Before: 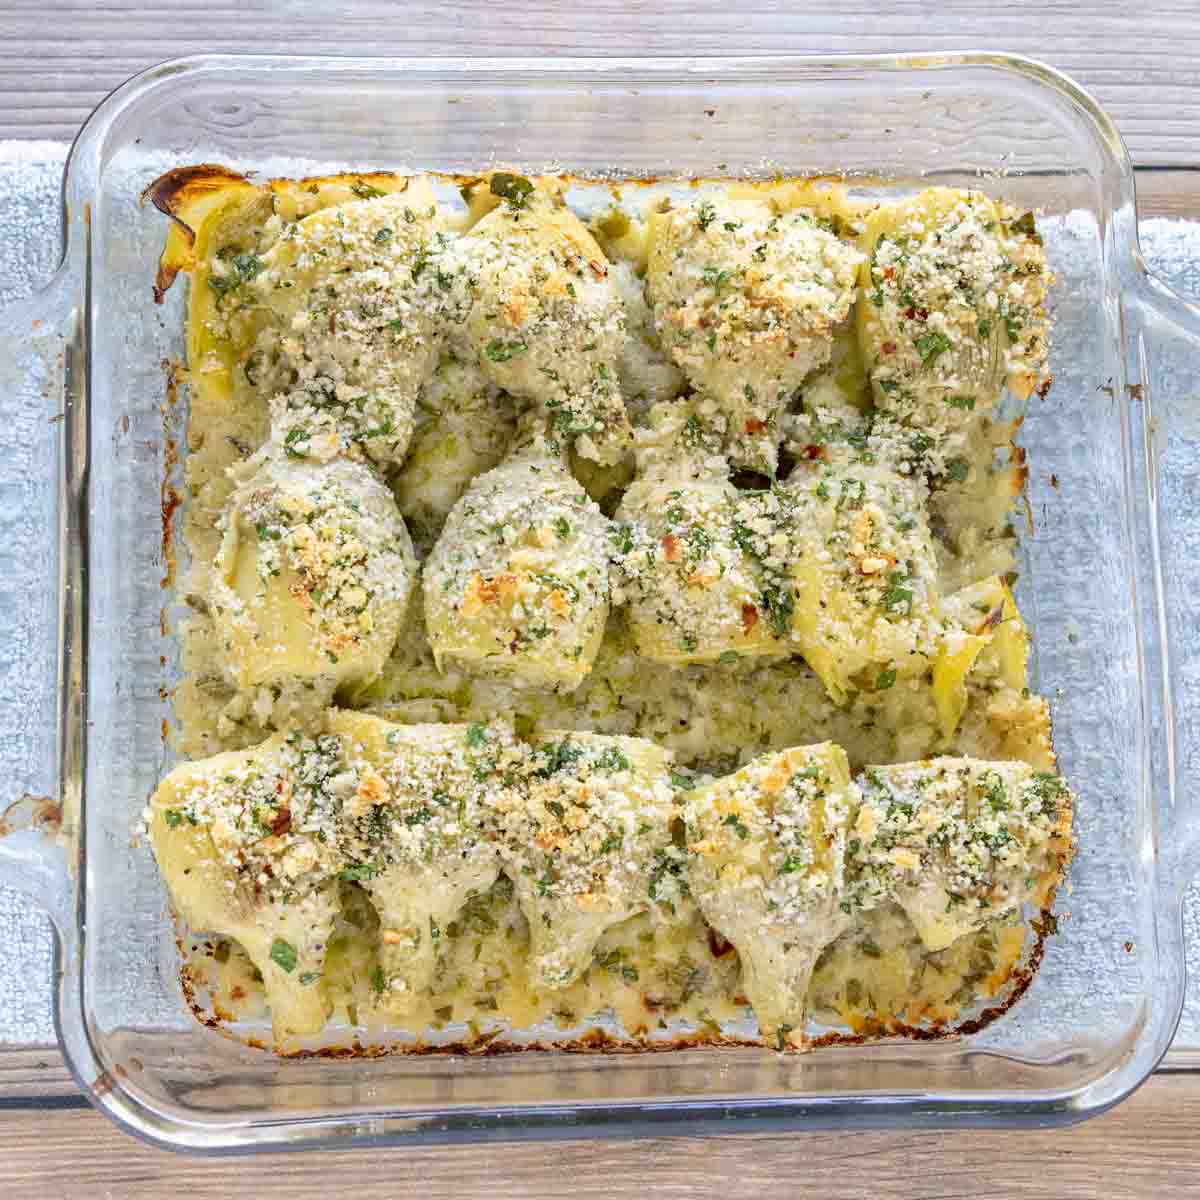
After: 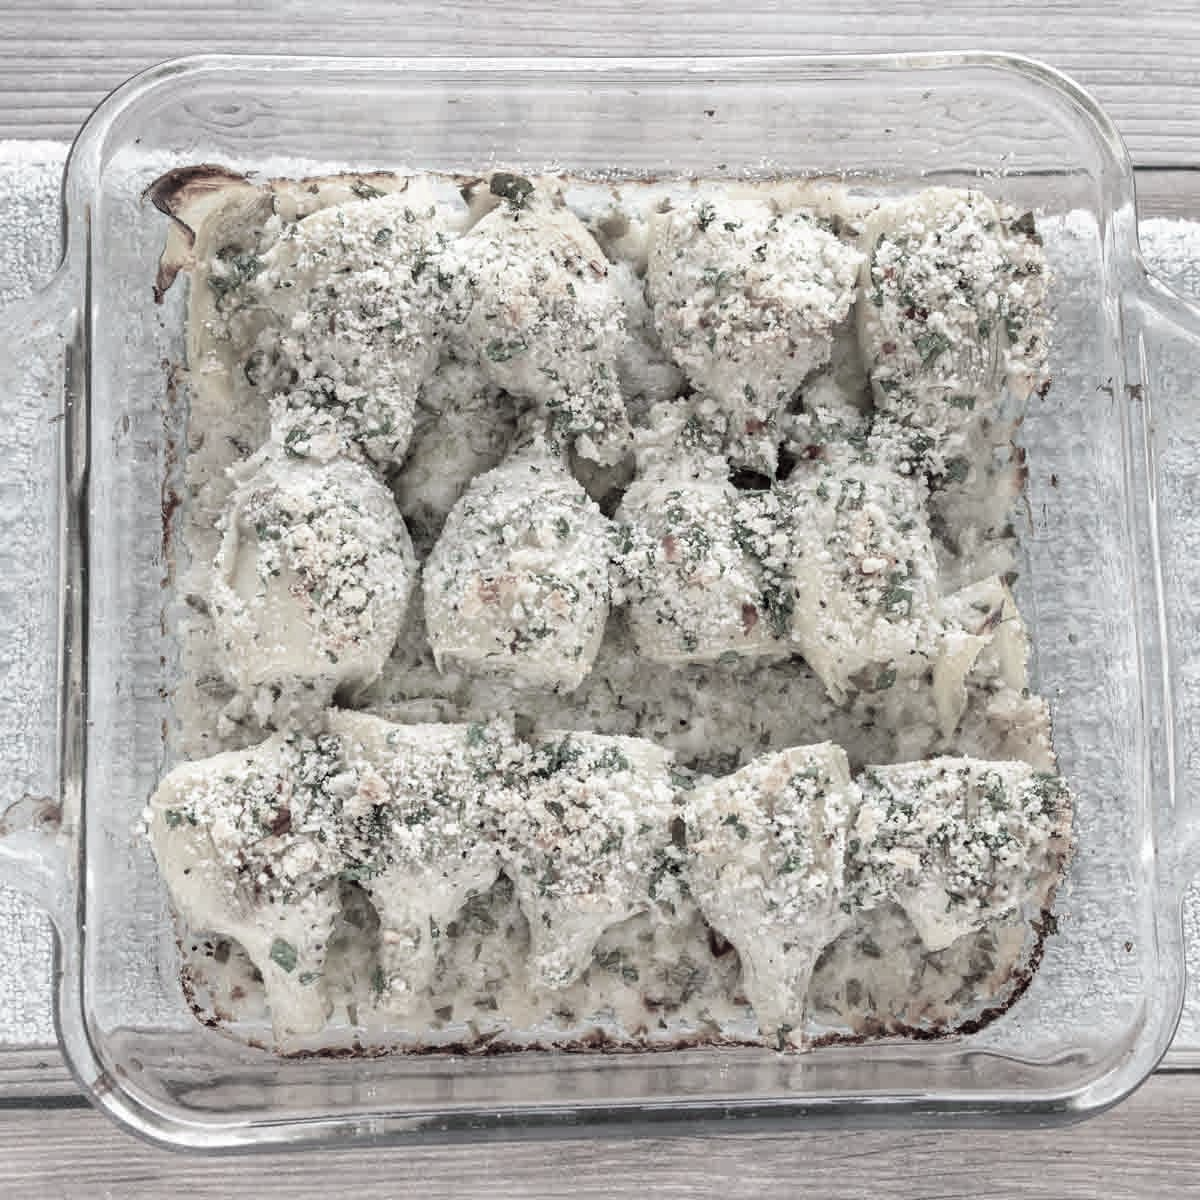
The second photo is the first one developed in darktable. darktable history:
rotate and perspective: automatic cropping original format, crop left 0, crop top 0
color contrast: green-magenta contrast 0.3, blue-yellow contrast 0.15
